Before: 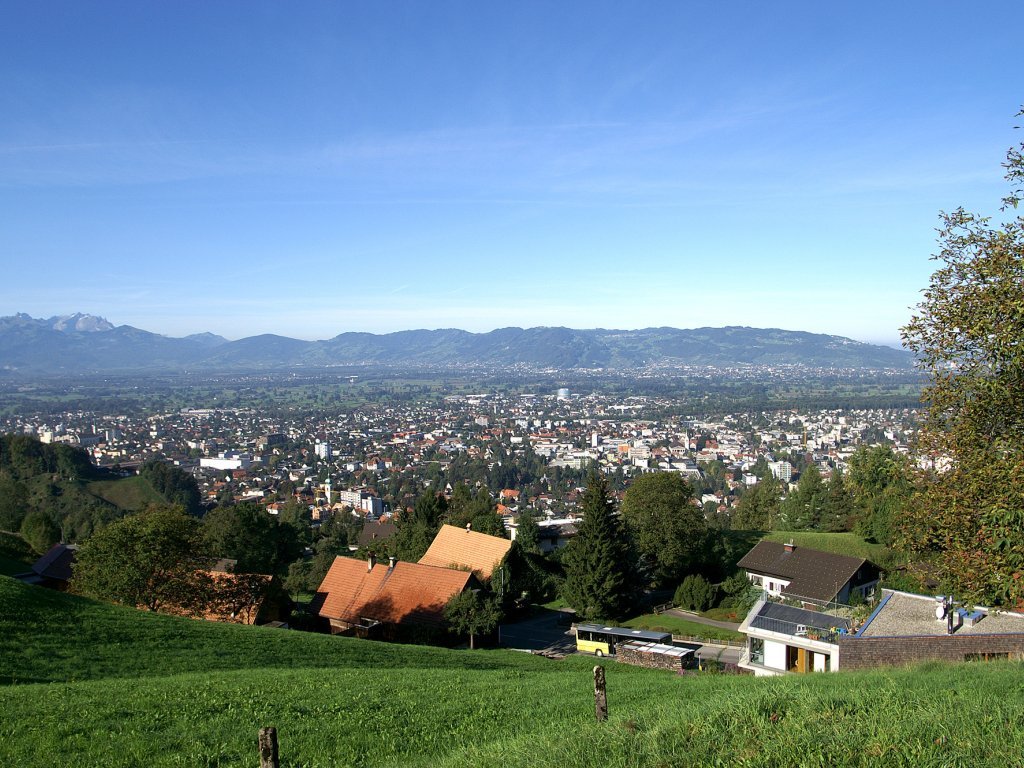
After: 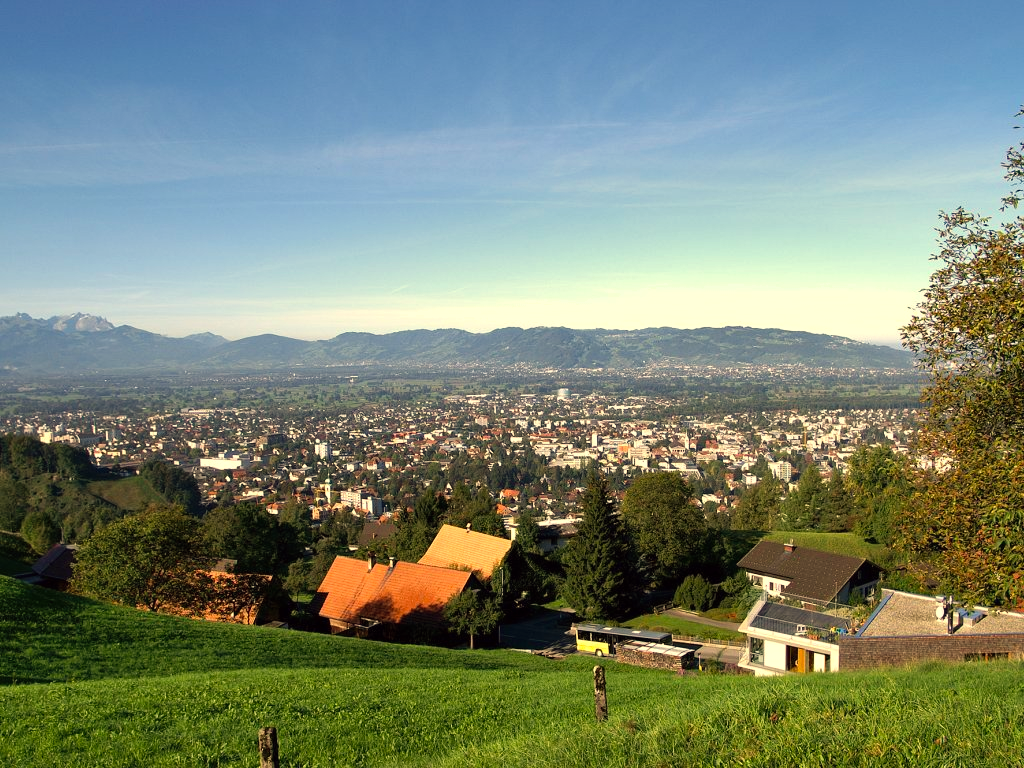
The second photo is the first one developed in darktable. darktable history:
white balance: red 1.123, blue 0.83
color balance: lift [1, 1, 0.999, 1.001], gamma [1, 1.003, 1.005, 0.995], gain [1, 0.992, 0.988, 1.012], contrast 5%, output saturation 110%
shadows and highlights: soften with gaussian
